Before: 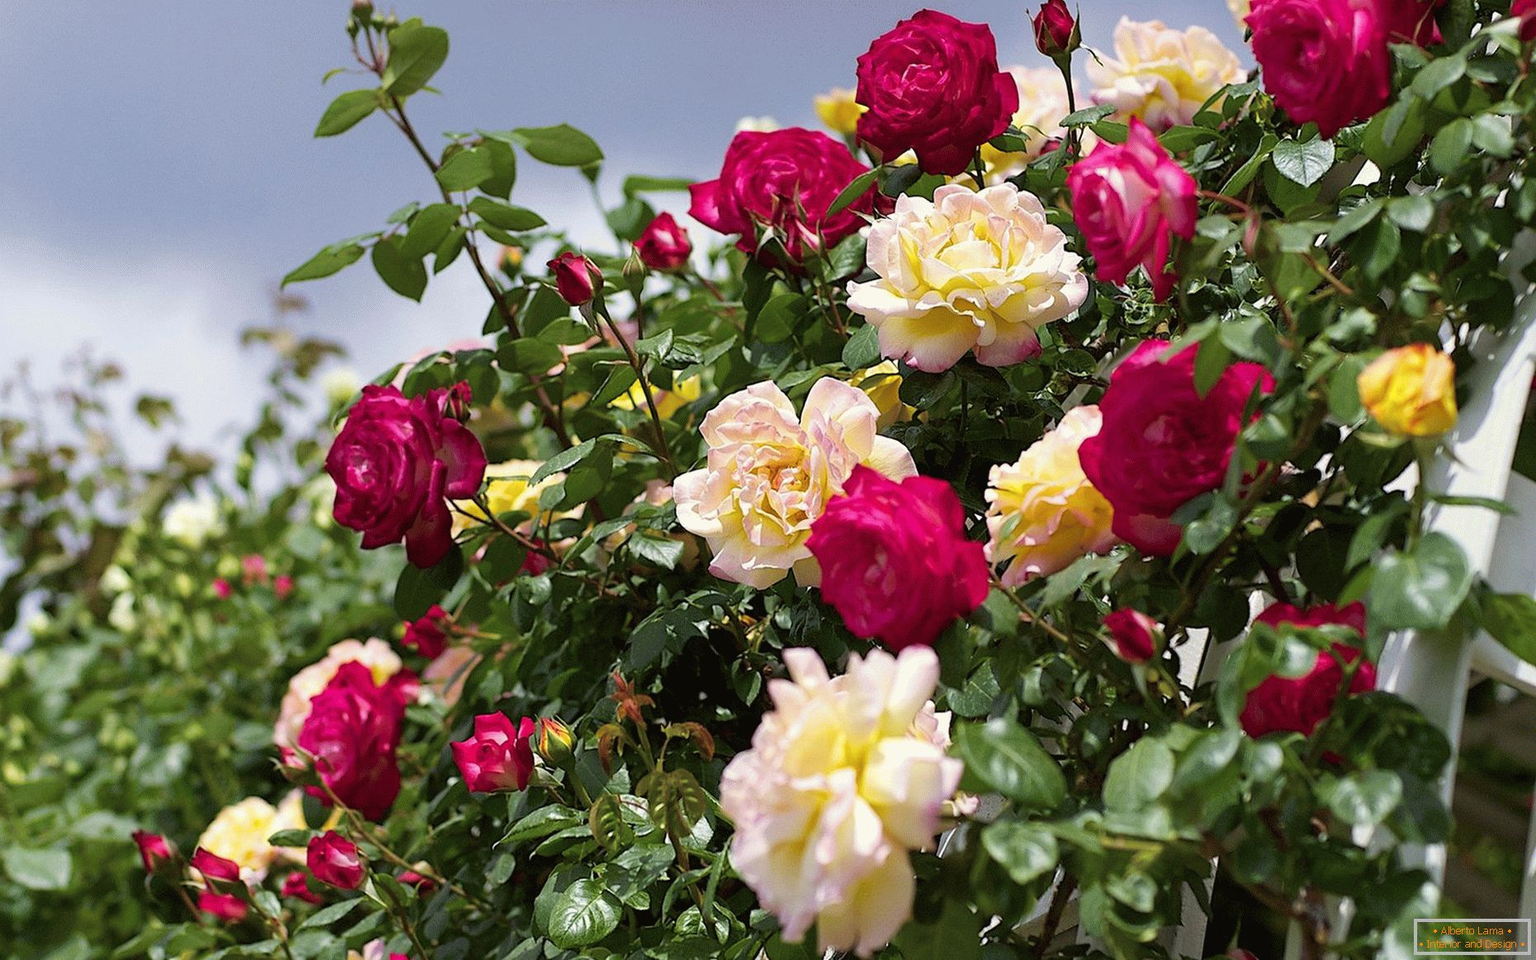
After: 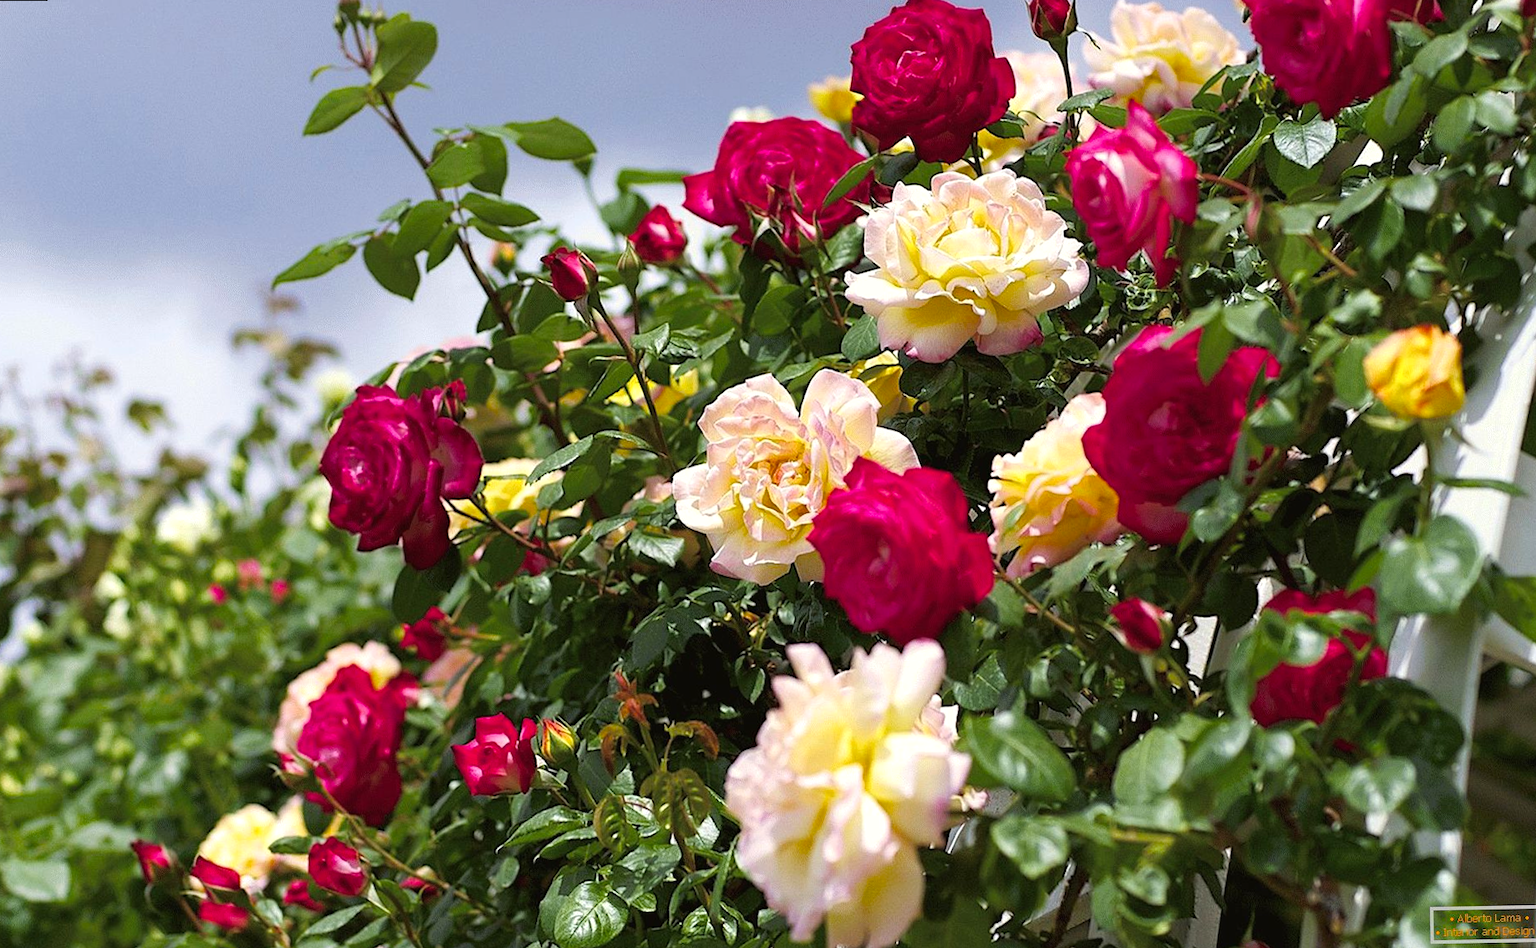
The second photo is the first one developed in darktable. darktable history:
exposure: exposure 0.2 EV, compensate highlight preservation false
rotate and perspective: rotation -1°, crop left 0.011, crop right 0.989, crop top 0.025, crop bottom 0.975
color balance rgb: shadows fall-off 101%, linear chroma grading › mid-tones 7.63%, perceptual saturation grading › mid-tones 11.68%, mask middle-gray fulcrum 22.45%, global vibrance 10.11%, saturation formula JzAzBz (2021)
